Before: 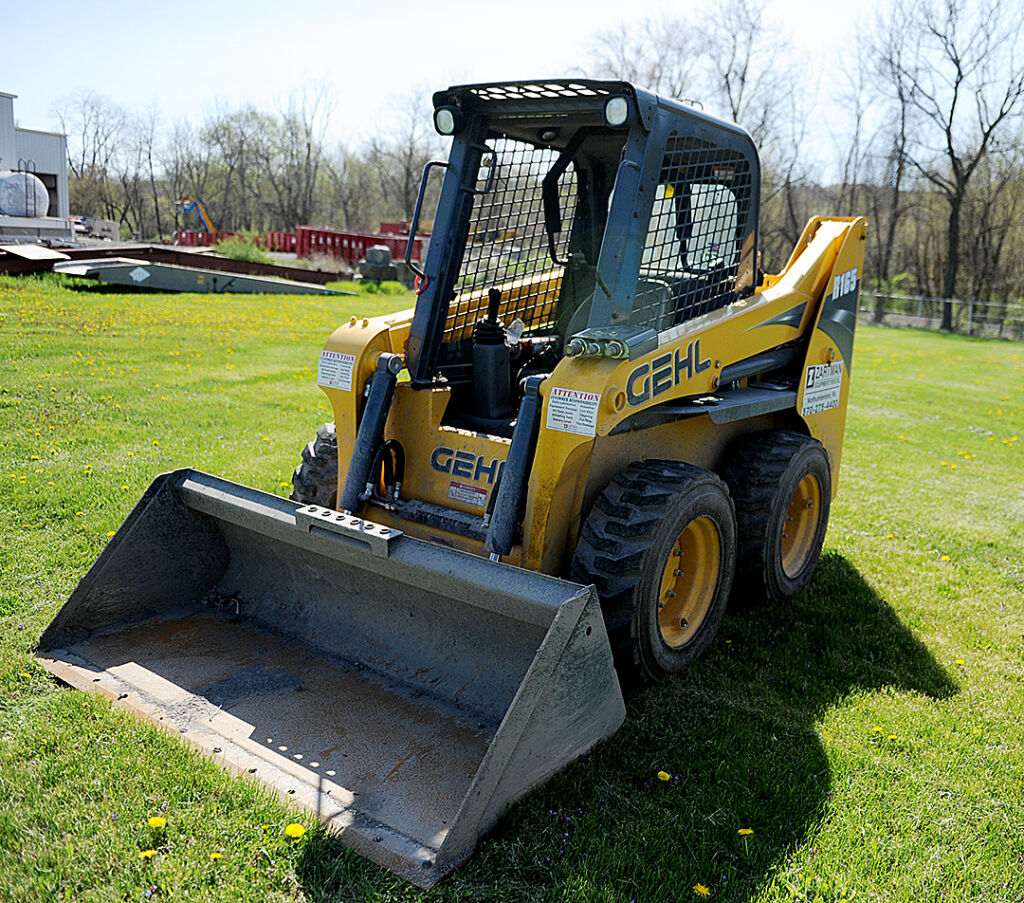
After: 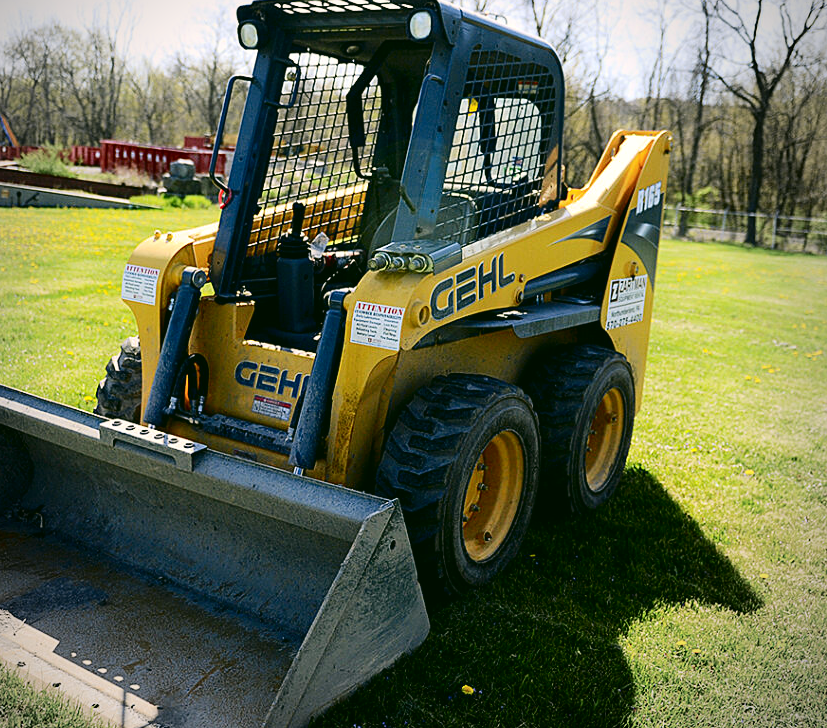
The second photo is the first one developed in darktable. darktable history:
exposure: black level correction 0, exposure 0.199 EV, compensate highlight preservation false
color balance rgb: power › hue 328.81°, perceptual saturation grading › global saturation -0.421%, global vibrance 5.227%, contrast 2.782%
crop: left 19.165%, top 9.617%, right 0%, bottom 9.709%
tone curve: curves: ch0 [(0, 0.021) (0.049, 0.044) (0.158, 0.113) (0.351, 0.331) (0.485, 0.505) (0.656, 0.696) (0.868, 0.887) (1, 0.969)]; ch1 [(0, 0) (0.322, 0.328) (0.434, 0.438) (0.473, 0.477) (0.502, 0.503) (0.522, 0.526) (0.564, 0.591) (0.602, 0.632) (0.677, 0.701) (0.859, 0.885) (1, 1)]; ch2 [(0, 0) (0.33, 0.301) (0.452, 0.434) (0.502, 0.505) (0.535, 0.554) (0.565, 0.598) (0.618, 0.629) (1, 1)], color space Lab, independent channels, preserve colors none
color correction: highlights a* 4.25, highlights b* 4.95, shadows a* -7.55, shadows b* 4.78
vignetting: center (-0.032, -0.042)
